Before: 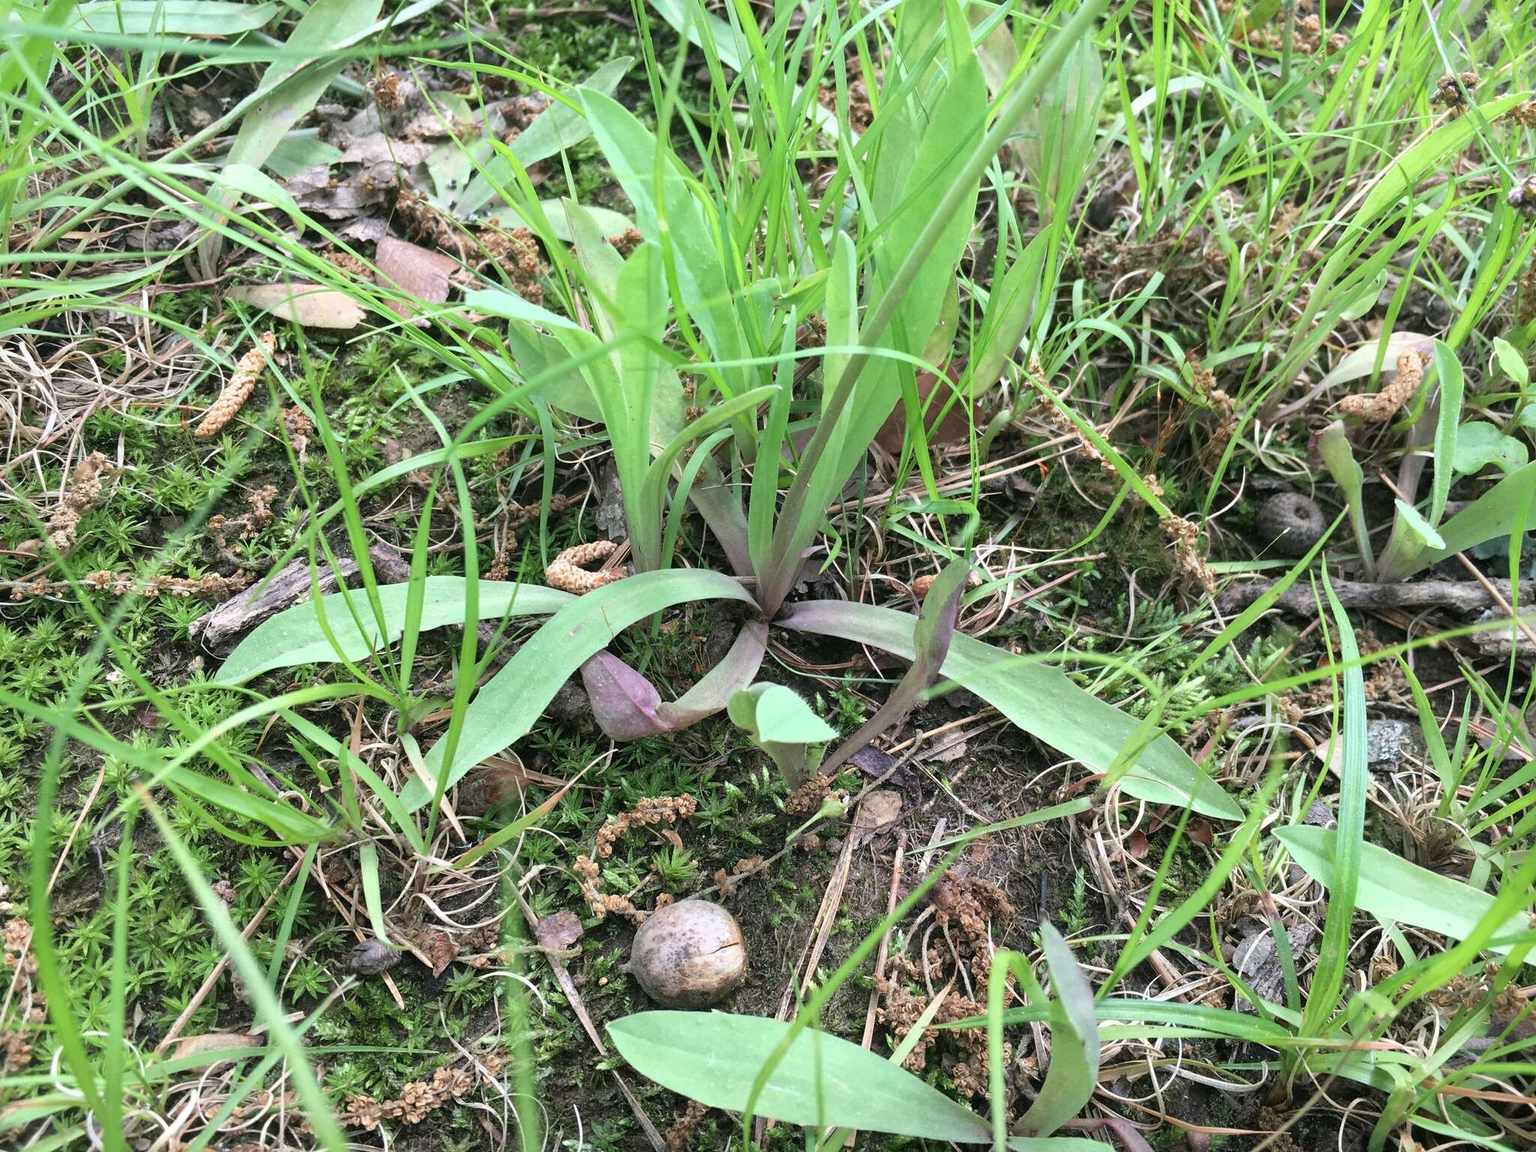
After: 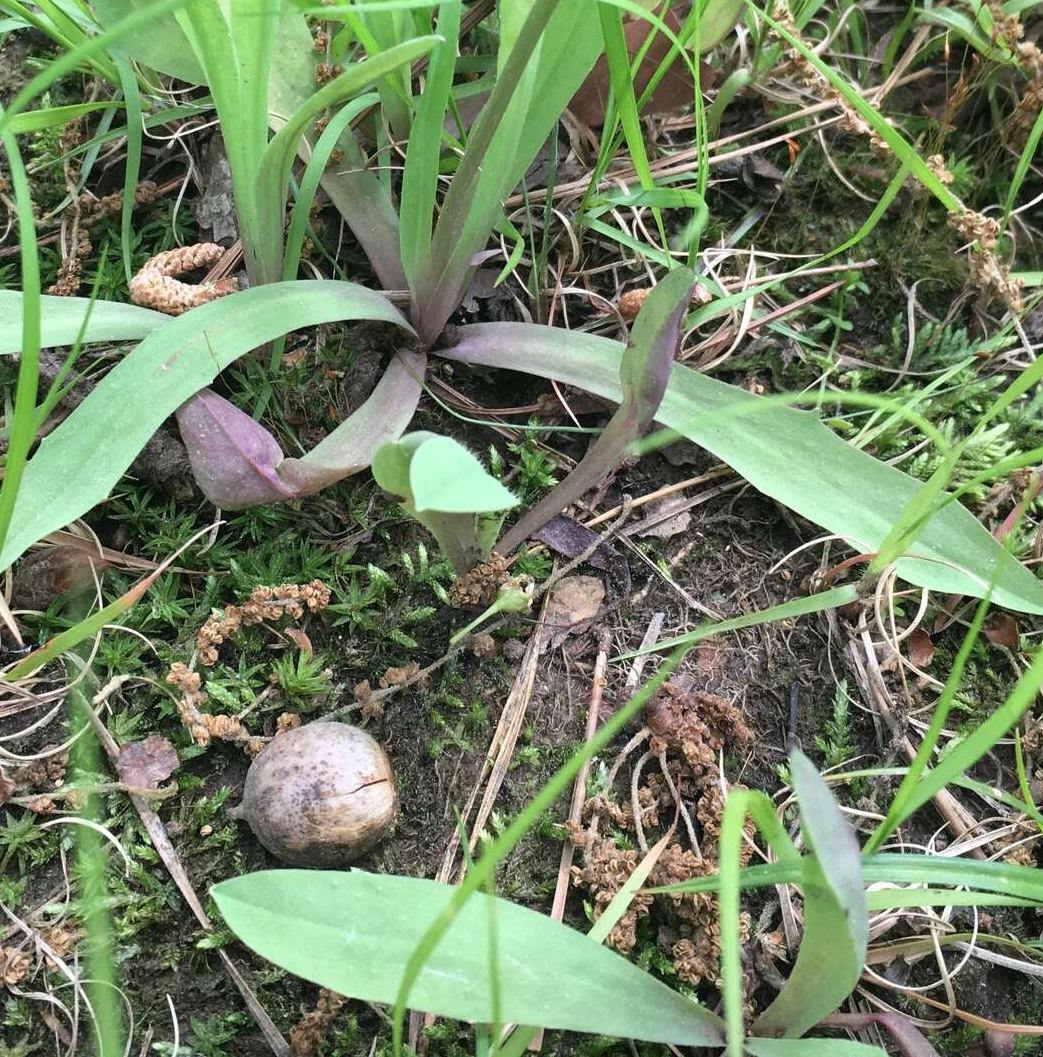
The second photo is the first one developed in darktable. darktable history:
shadows and highlights: radius 125.46, shadows 30.51, highlights -30.51, low approximation 0.01, soften with gaussian
crop and rotate: left 29.237%, top 31.152%, right 19.807%
